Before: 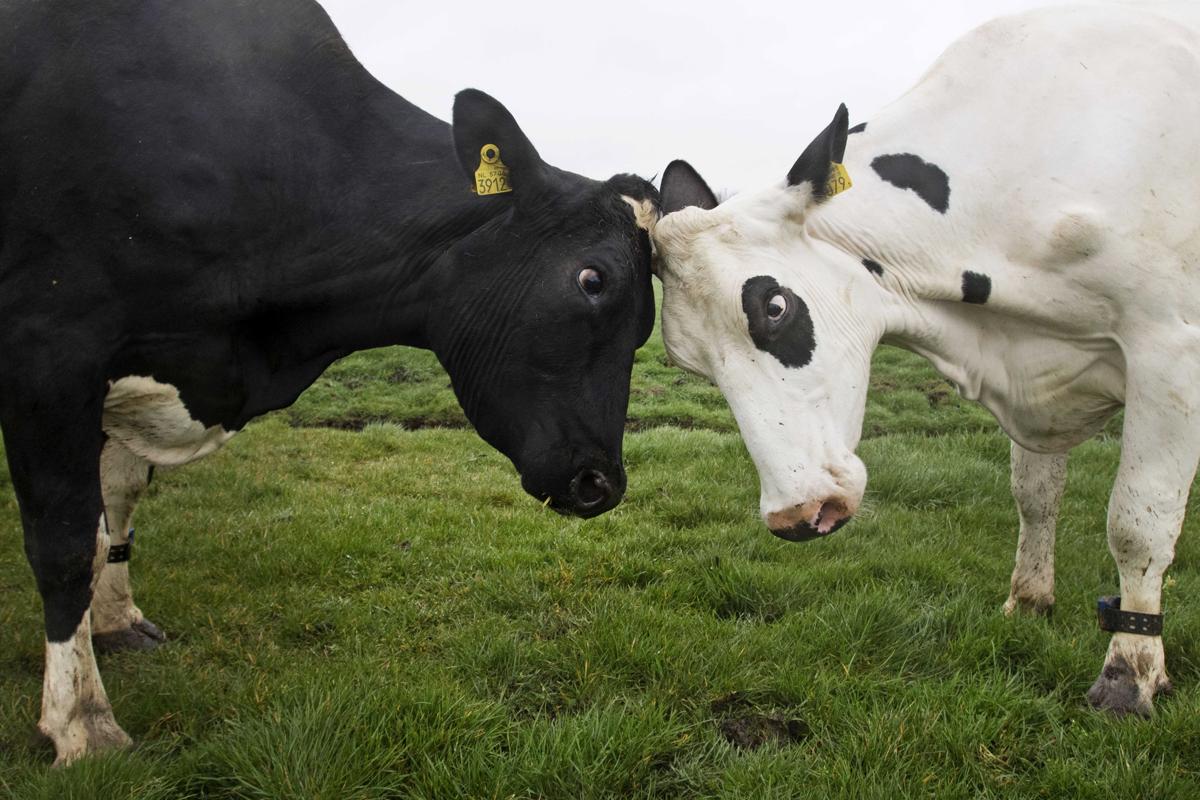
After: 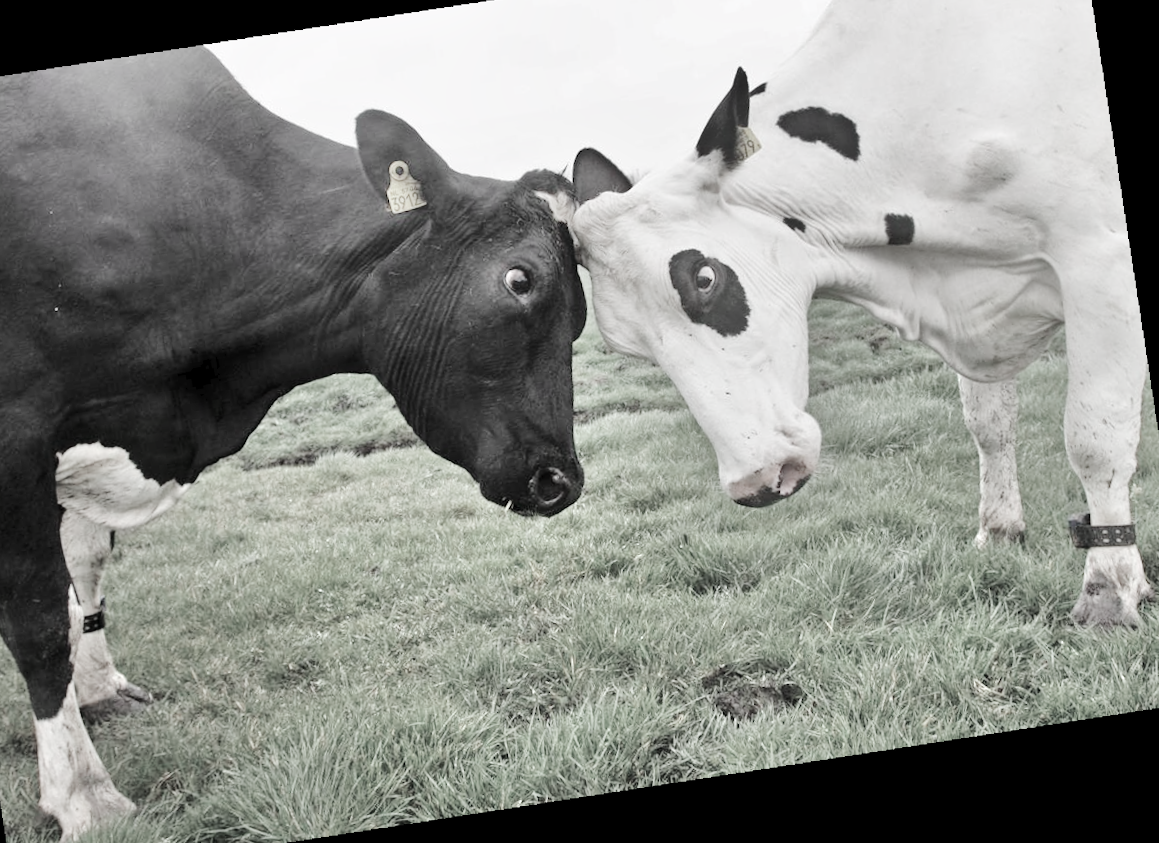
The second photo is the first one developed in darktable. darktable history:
crop and rotate: angle 1.96°, left 5.673%, top 5.673%
color contrast: green-magenta contrast 0.3, blue-yellow contrast 0.15
tone curve: curves: ch0 [(0, 0) (0.003, 0.018) (0.011, 0.024) (0.025, 0.038) (0.044, 0.067) (0.069, 0.098) (0.1, 0.13) (0.136, 0.165) (0.177, 0.205) (0.224, 0.249) (0.277, 0.304) (0.335, 0.365) (0.399, 0.432) (0.468, 0.505) (0.543, 0.579) (0.623, 0.652) (0.709, 0.725) (0.801, 0.802) (0.898, 0.876) (1, 1)], preserve colors none
base curve: curves: ch0 [(0, 0) (0.204, 0.334) (0.55, 0.733) (1, 1)], preserve colors none
shadows and highlights: soften with gaussian
rotate and perspective: rotation -6.83°, automatic cropping off
tone equalizer: -7 EV 0.15 EV, -6 EV 0.6 EV, -5 EV 1.15 EV, -4 EV 1.33 EV, -3 EV 1.15 EV, -2 EV 0.6 EV, -1 EV 0.15 EV, mask exposure compensation -0.5 EV
